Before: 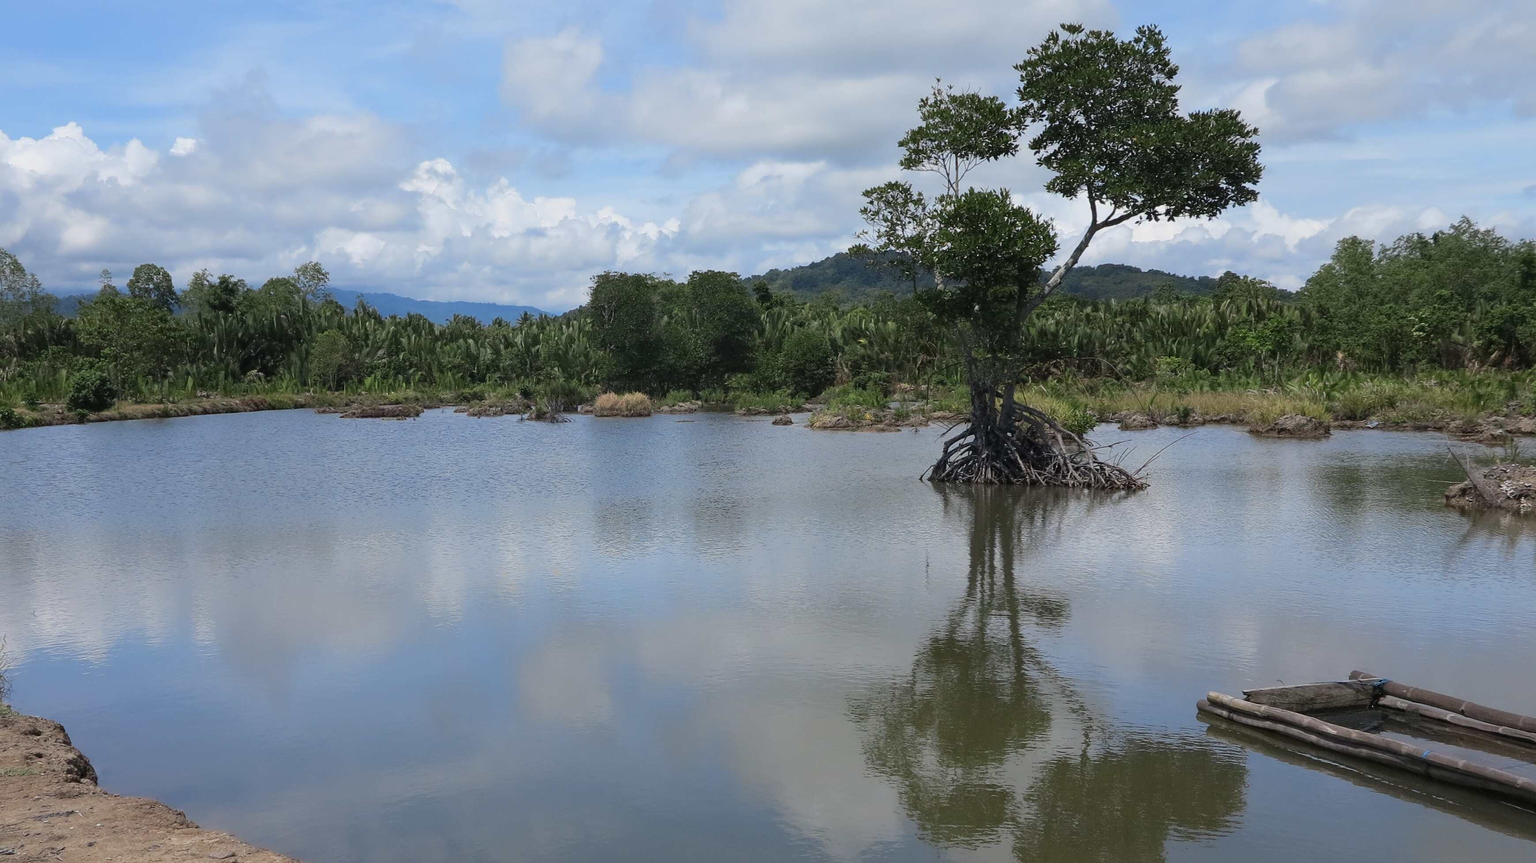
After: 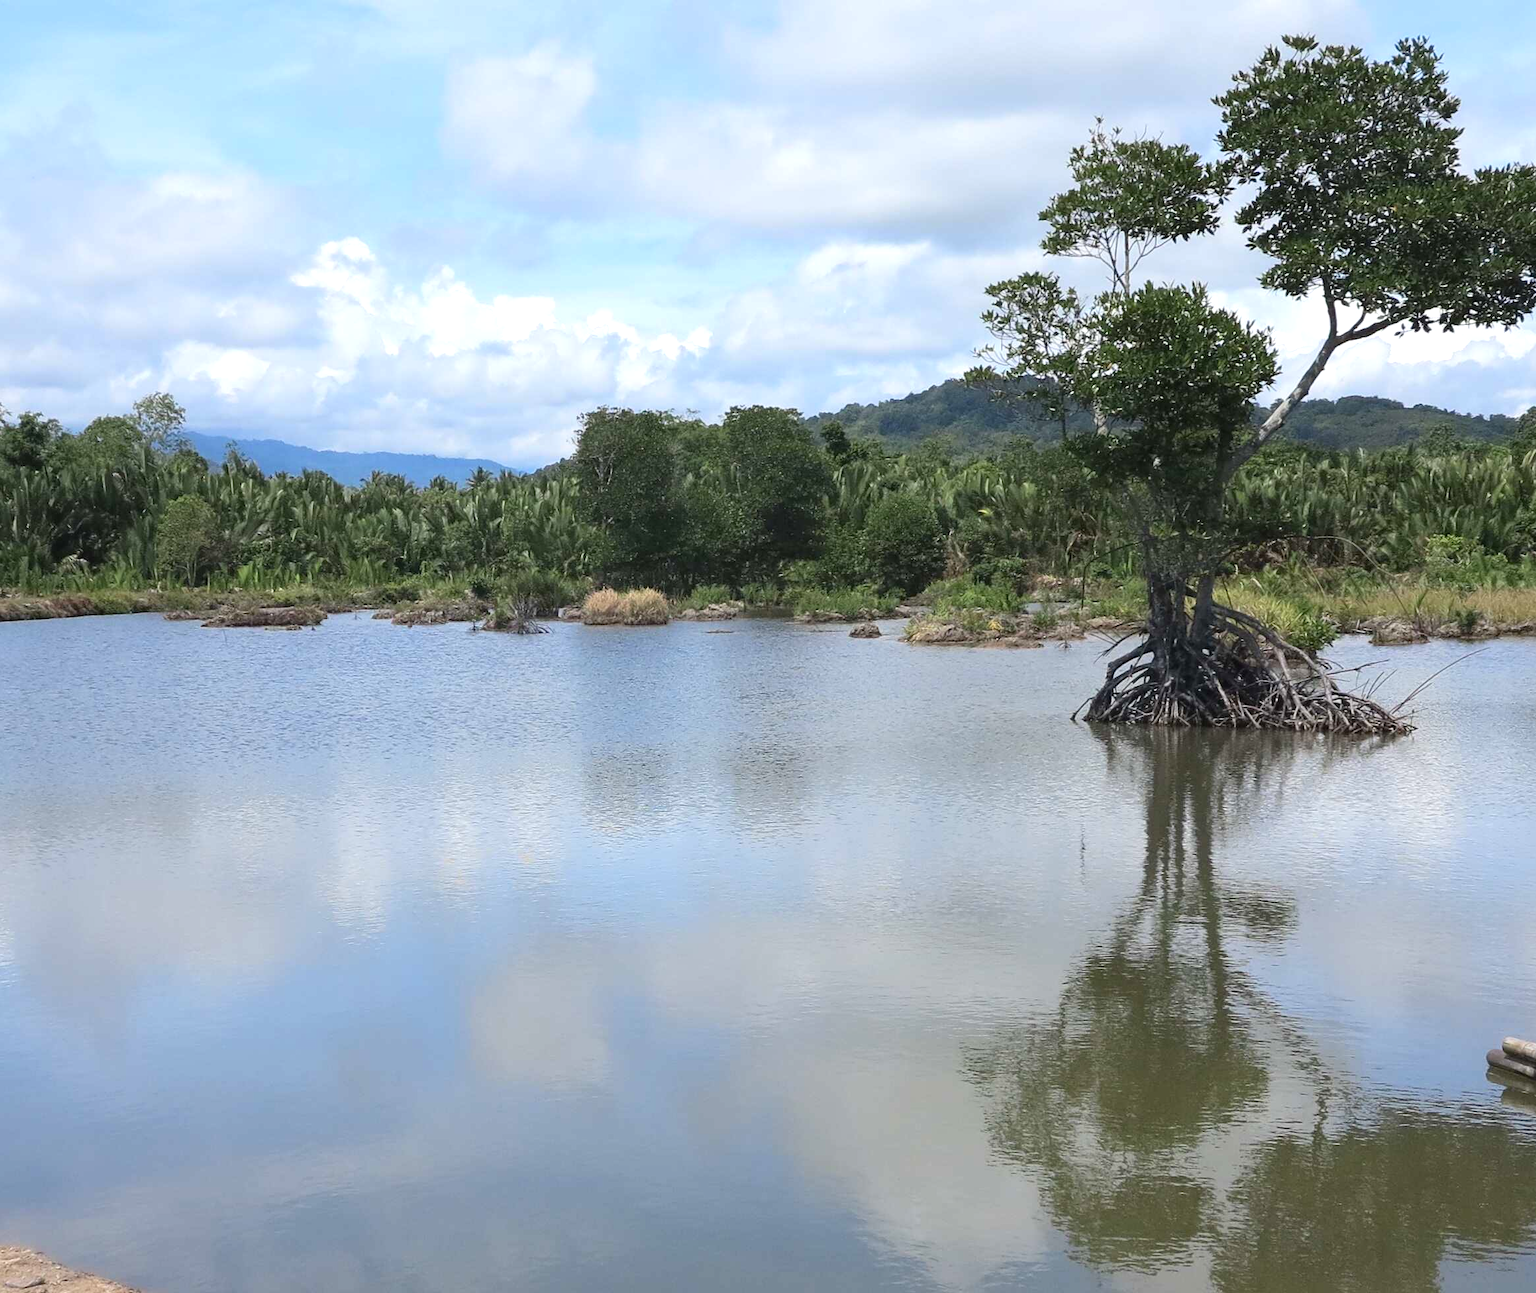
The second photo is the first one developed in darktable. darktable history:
exposure: exposure 0.6 EV, compensate highlight preservation false
base curve: curves: ch0 [(0, 0) (0.472, 0.508) (1, 1)]
crop and rotate: left 13.409%, right 19.924%
